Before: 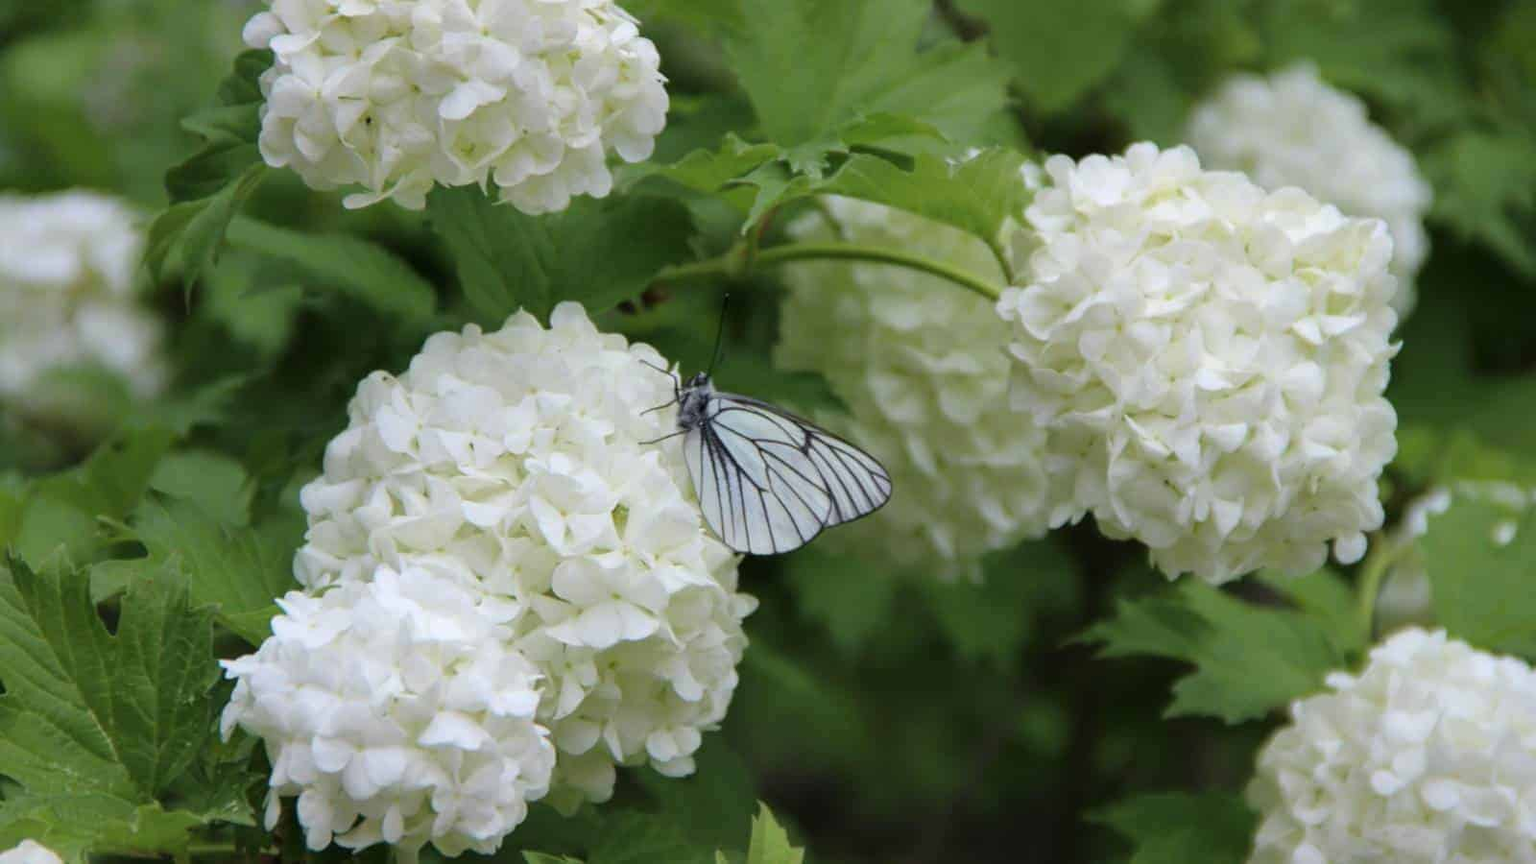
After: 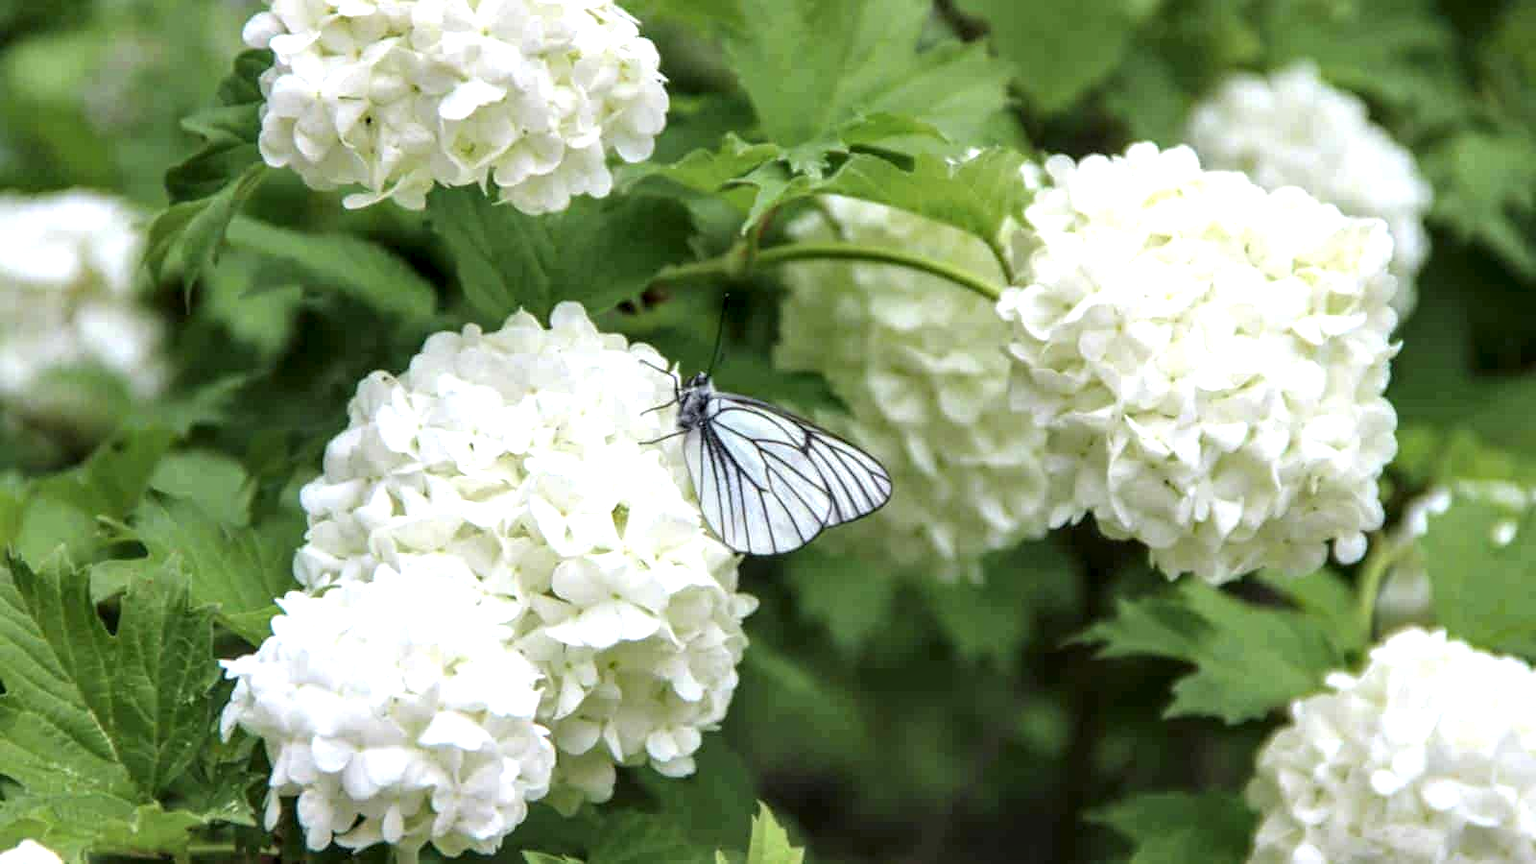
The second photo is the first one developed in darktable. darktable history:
local contrast: detail 150%
exposure: black level correction 0, exposure 0.7 EV, compensate exposure bias true, compensate highlight preservation false
